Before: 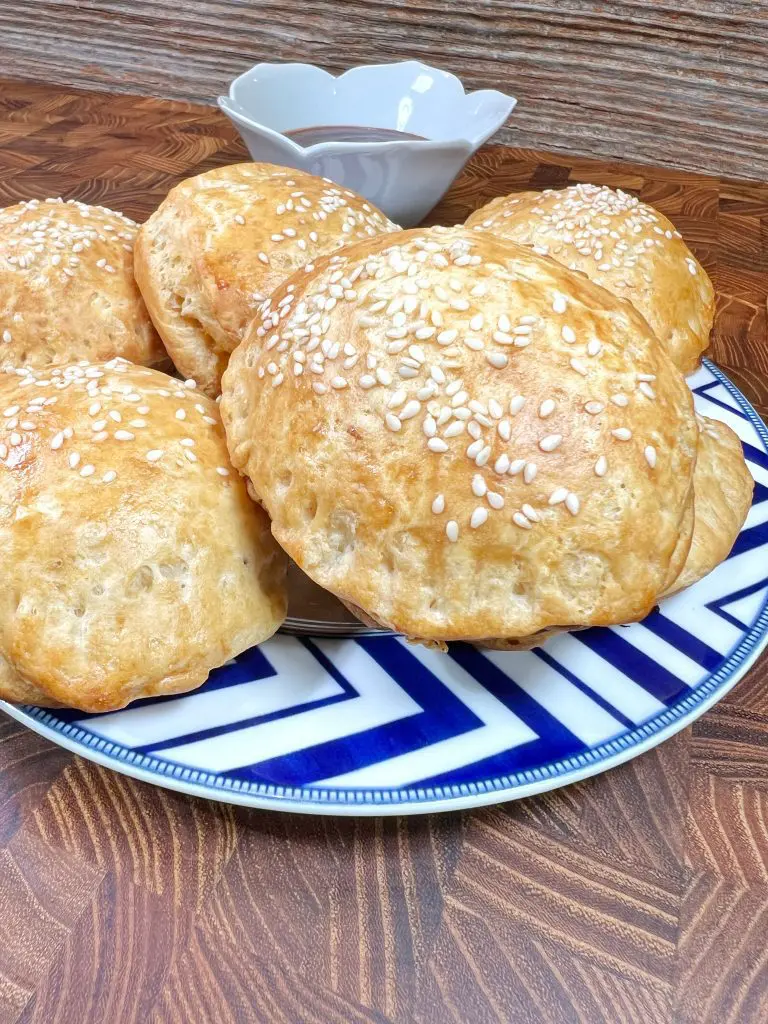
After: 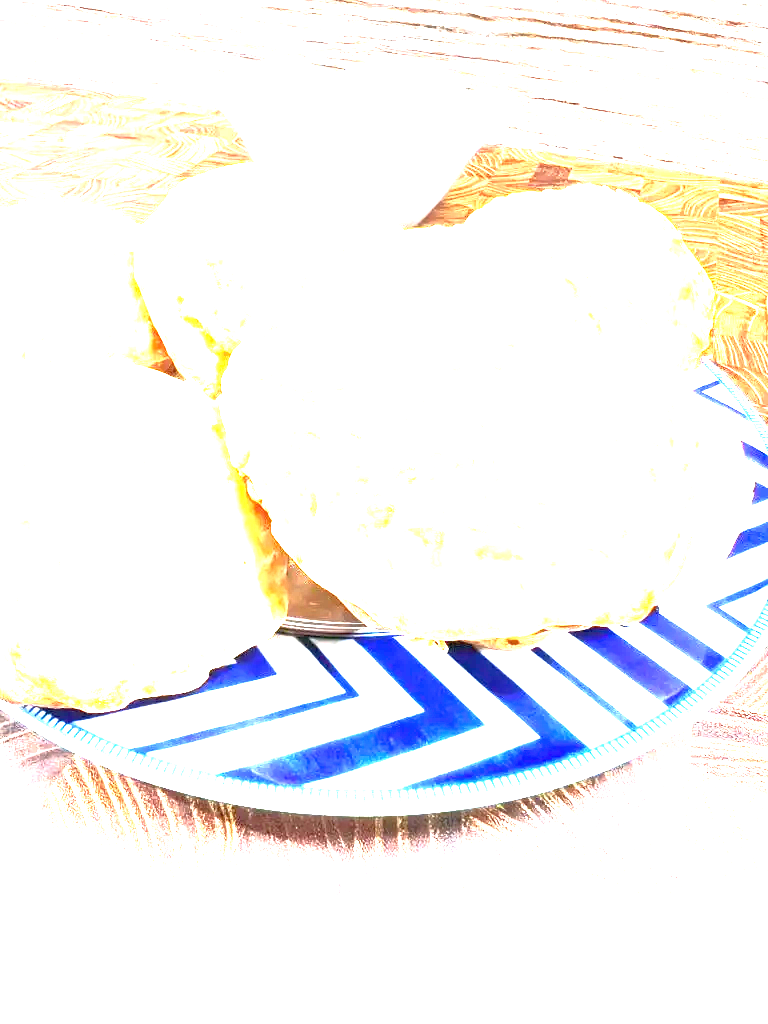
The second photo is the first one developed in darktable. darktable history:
tone curve: curves: ch0 [(0, 0) (0.48, 0.431) (0.7, 0.609) (0.864, 0.854) (1, 1)]
exposure: black level correction 0, exposure 4 EV, compensate exposure bias true, compensate highlight preservation false
